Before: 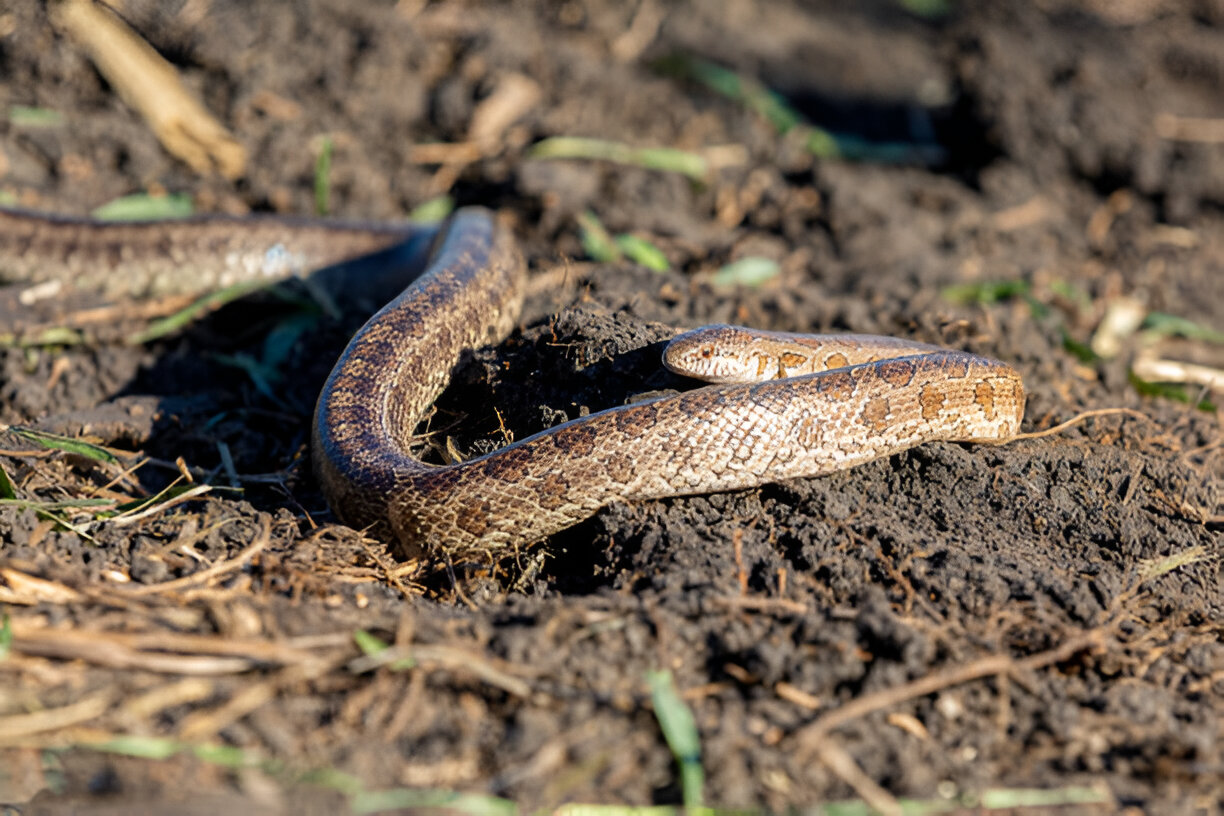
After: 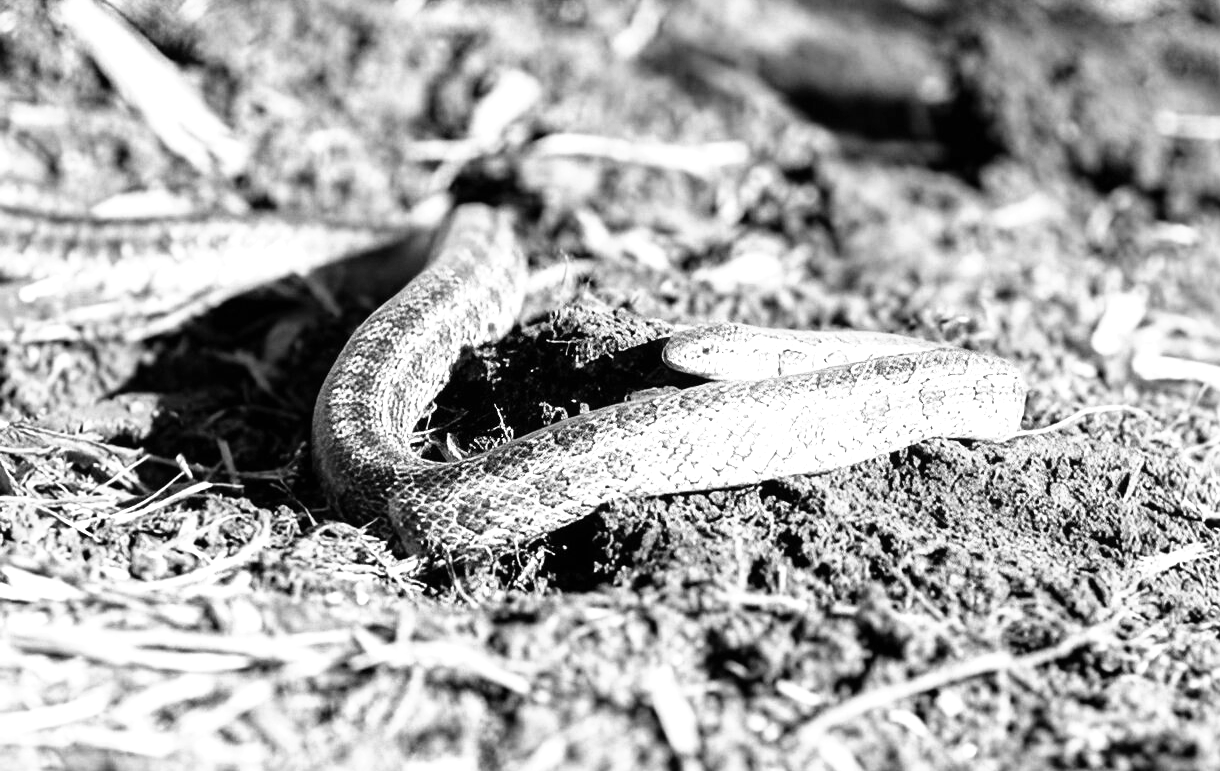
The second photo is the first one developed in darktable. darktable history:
crop: top 0.448%, right 0.264%, bottom 5.045%
monochrome: a 32, b 64, size 2.3
tone curve: curves: ch0 [(0, 0) (0.003, 0.001) (0.011, 0.005) (0.025, 0.011) (0.044, 0.02) (0.069, 0.031) (0.1, 0.045) (0.136, 0.078) (0.177, 0.124) (0.224, 0.18) (0.277, 0.245) (0.335, 0.315) (0.399, 0.393) (0.468, 0.477) (0.543, 0.569) (0.623, 0.666) (0.709, 0.771) (0.801, 0.871) (0.898, 0.965) (1, 1)], preserve colors none
exposure: black level correction 0, exposure 1.45 EV, compensate exposure bias true, compensate highlight preservation false
